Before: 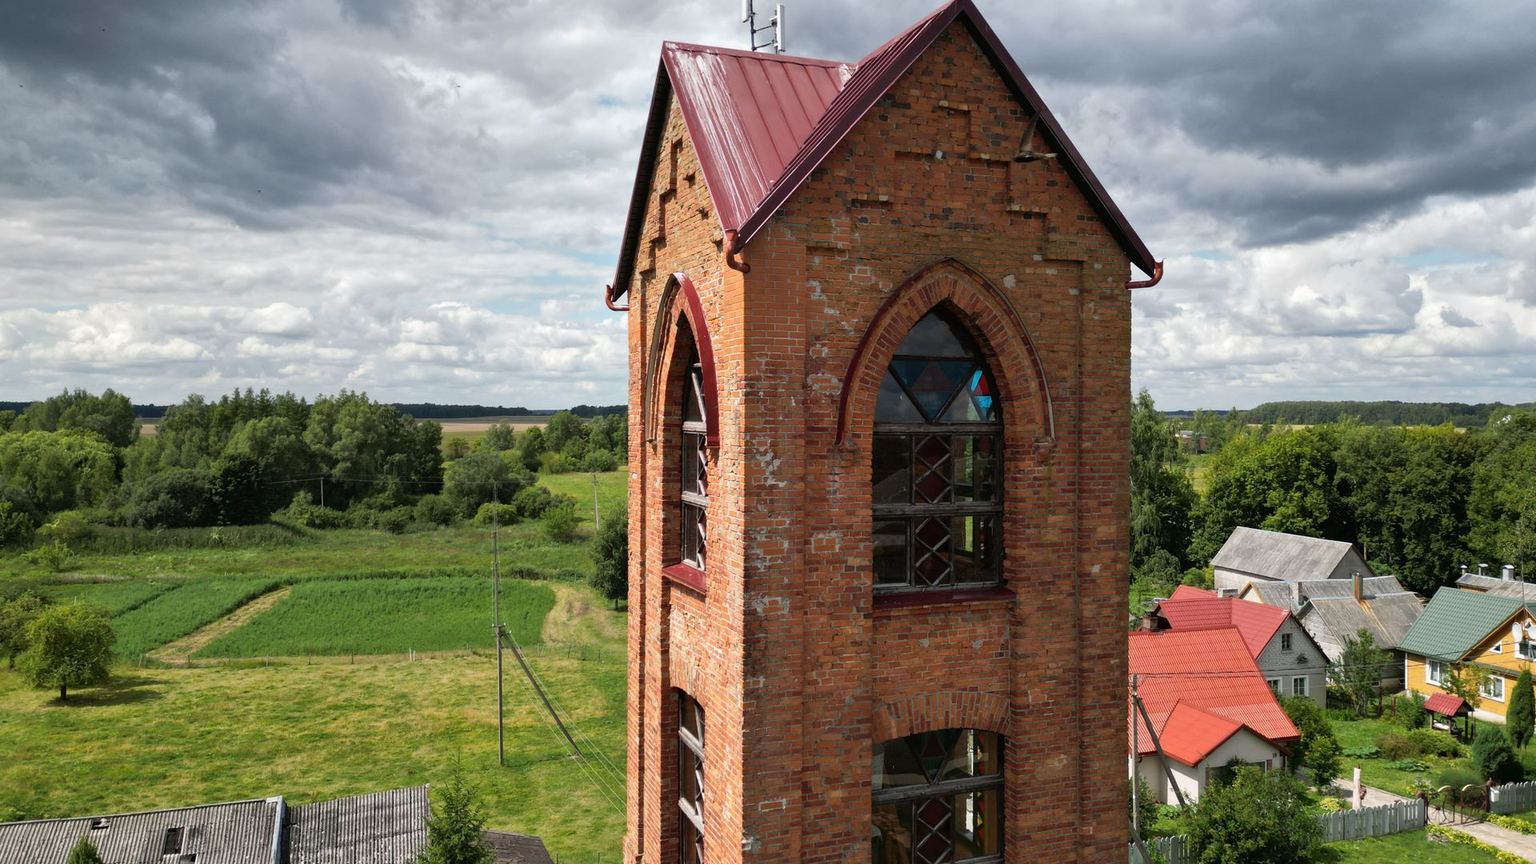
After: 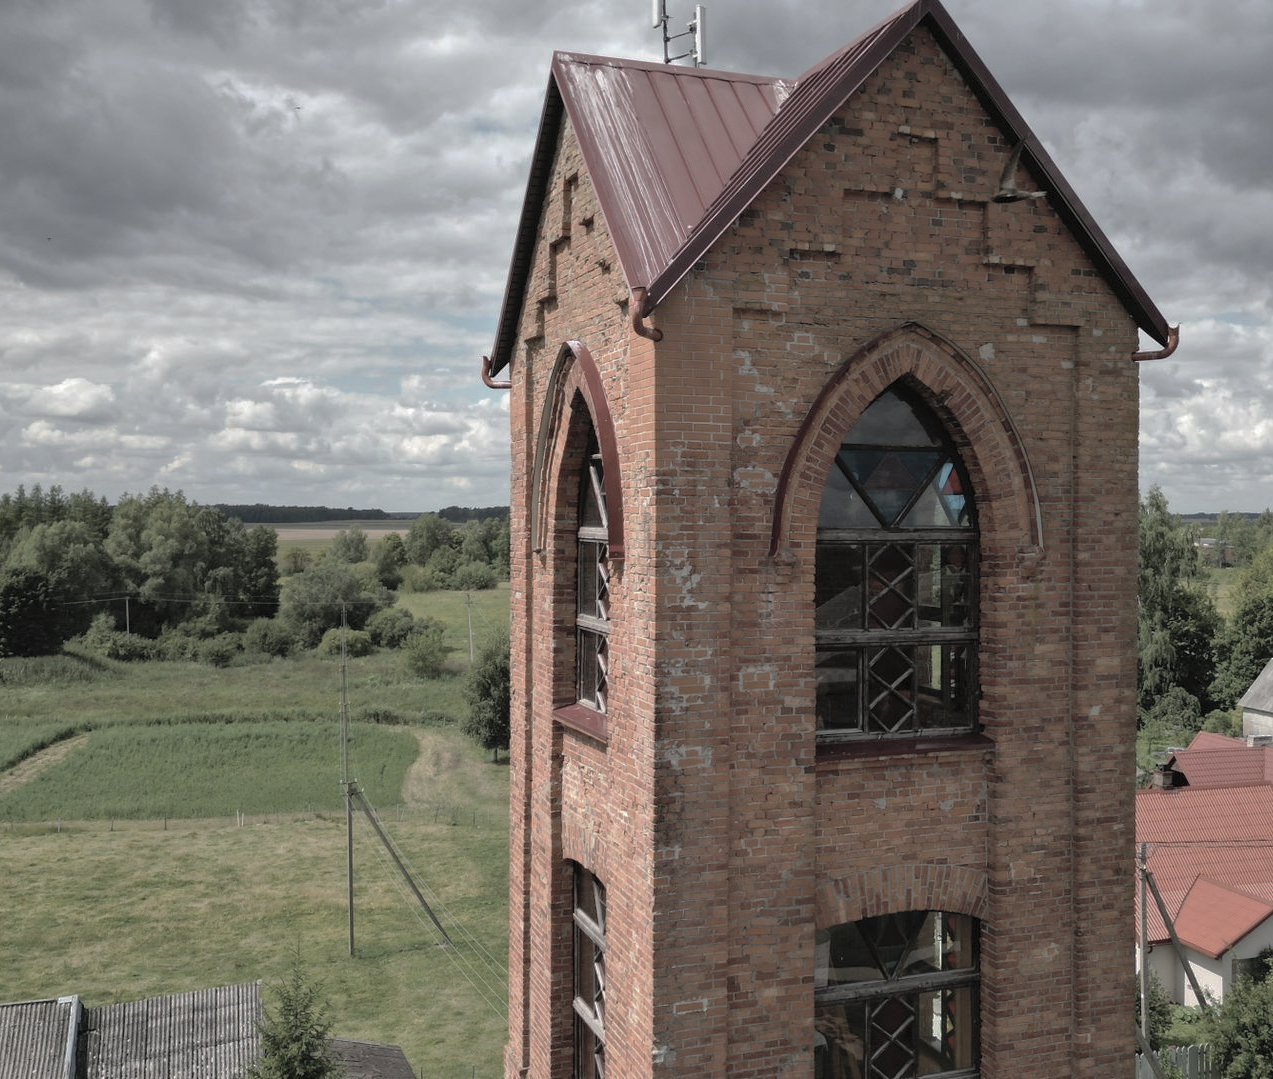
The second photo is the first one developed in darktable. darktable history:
crop and rotate: left 14.326%, right 19.323%
contrast brightness saturation: brightness 0.185, saturation -0.487
base curve: curves: ch0 [(0, 0) (0.841, 0.609) (1, 1)], preserve colors none
